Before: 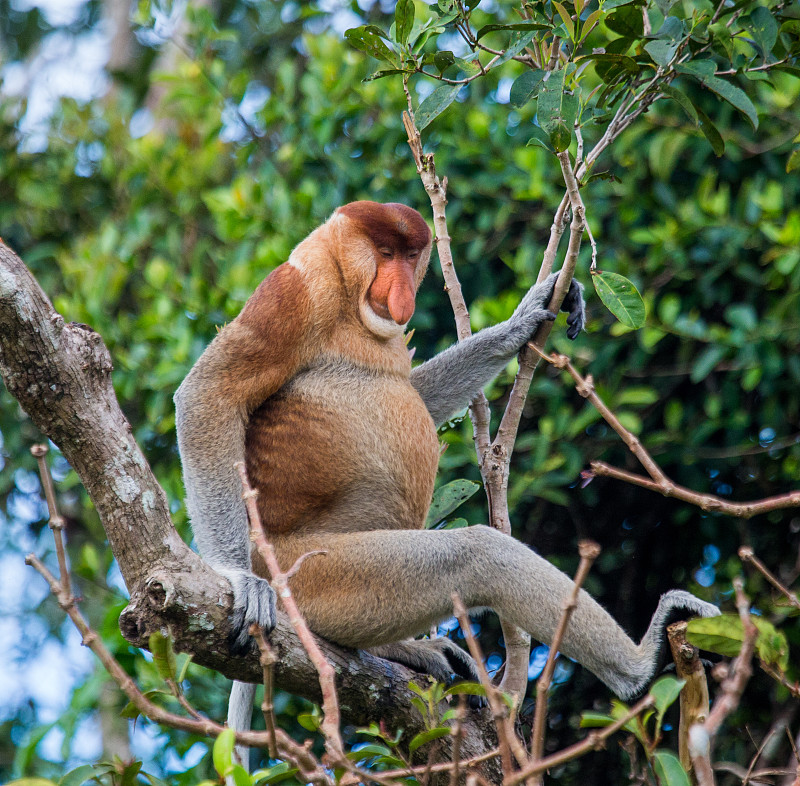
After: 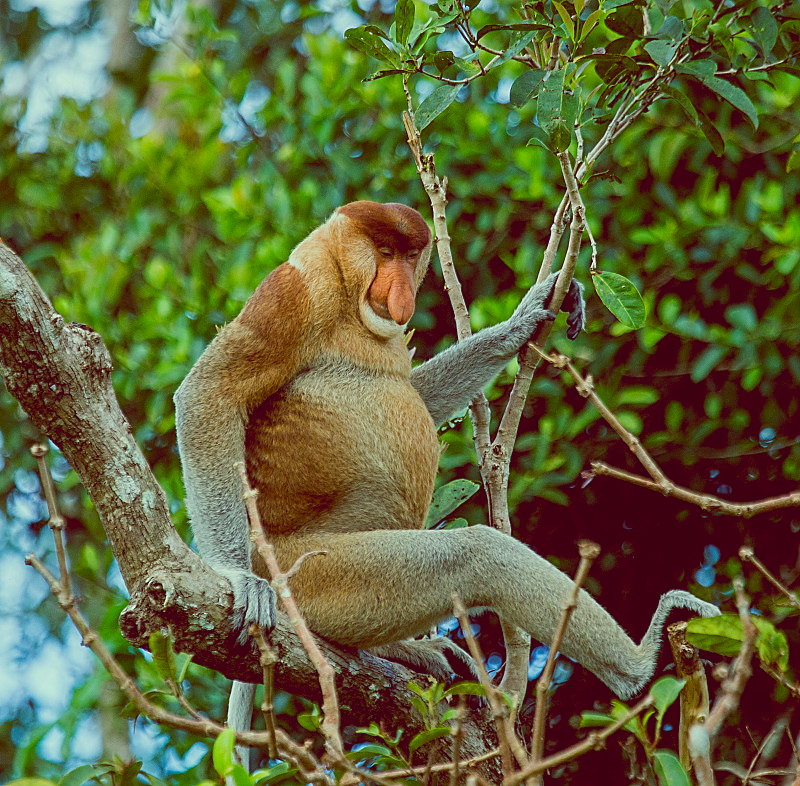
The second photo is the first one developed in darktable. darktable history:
sharpen: on, module defaults
color balance: lift [1, 1.015, 0.987, 0.985], gamma [1, 0.959, 1.042, 0.958], gain [0.927, 0.938, 1.072, 0.928], contrast 1.5%
contrast brightness saturation: contrast -0.11
